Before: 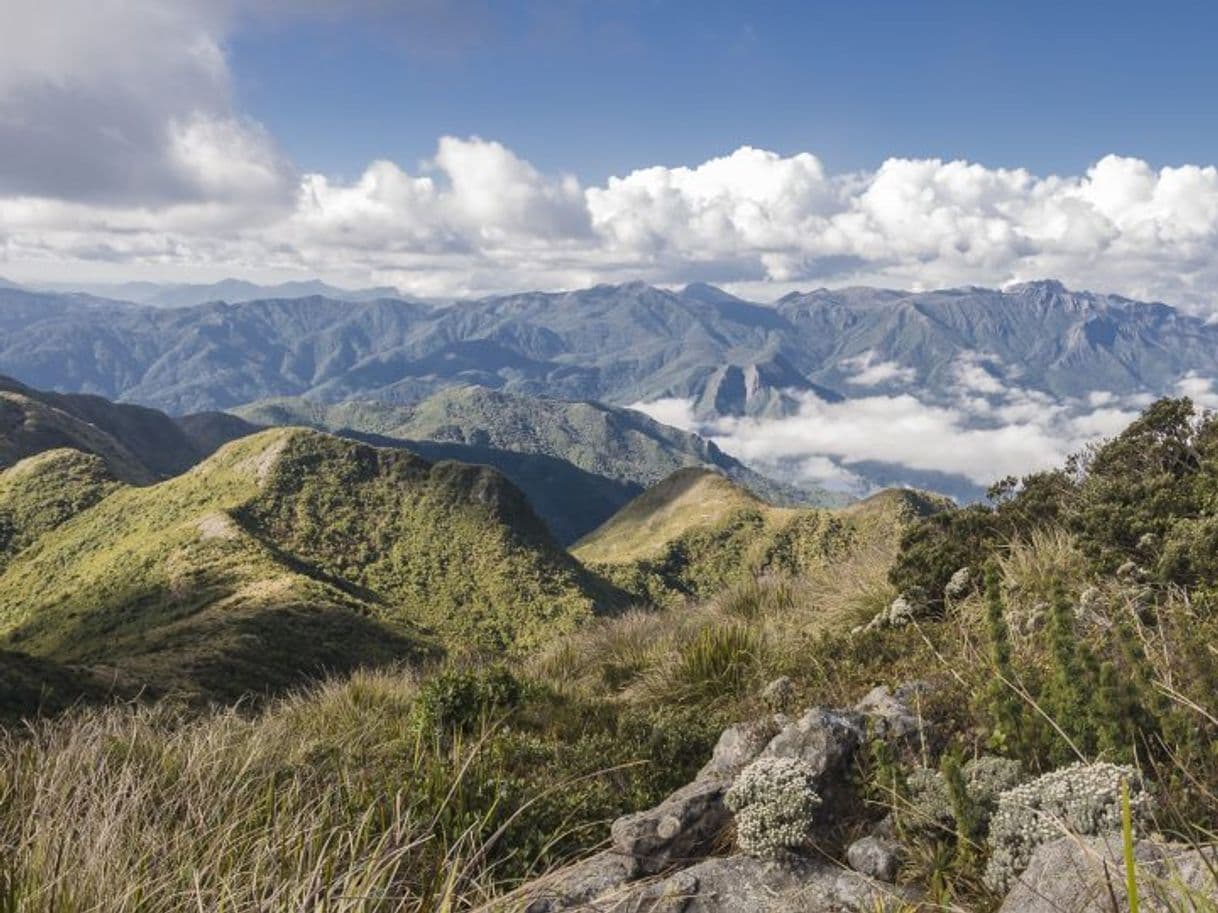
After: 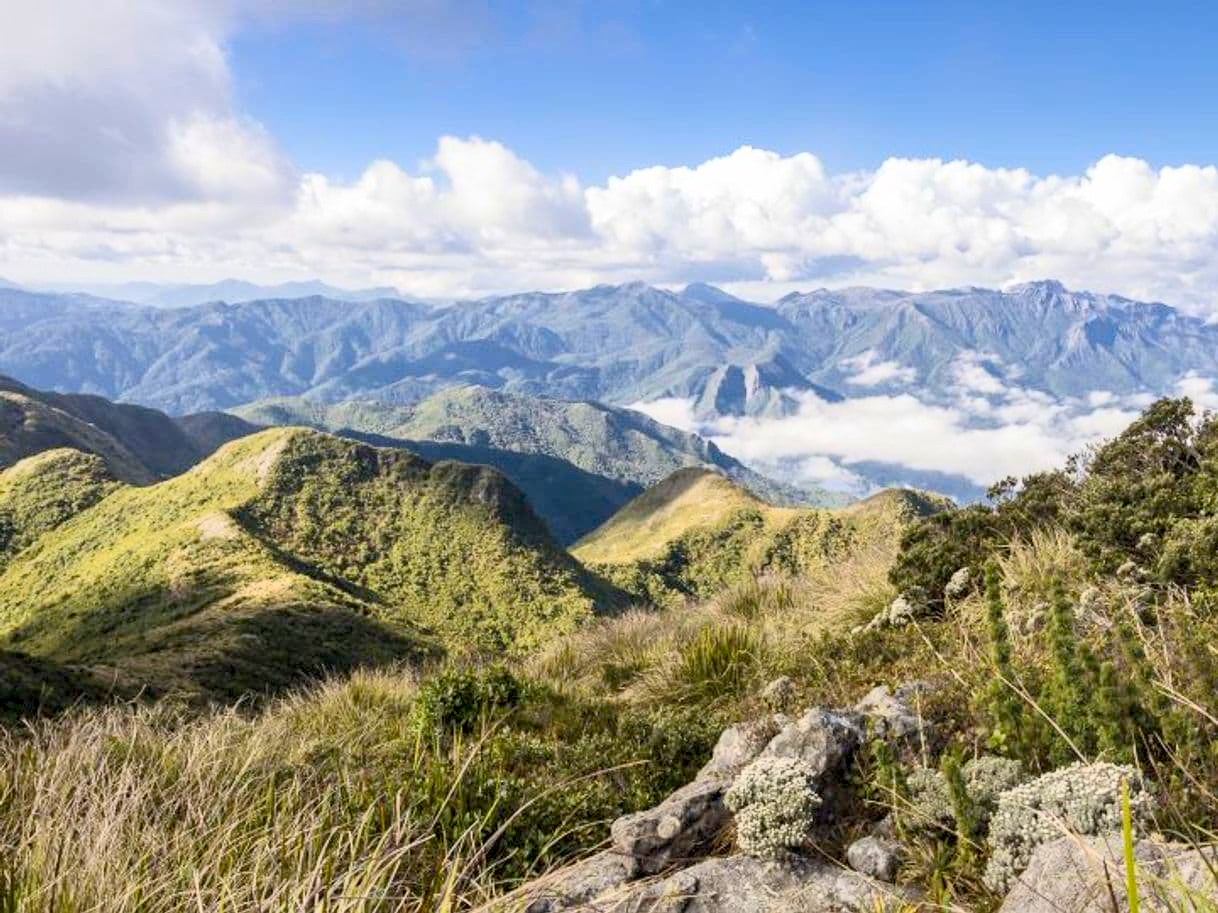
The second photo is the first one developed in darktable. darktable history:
contrast brightness saturation: contrast 0.235, brightness 0.257, saturation 0.374
exposure: black level correction 0.01, compensate highlight preservation false
